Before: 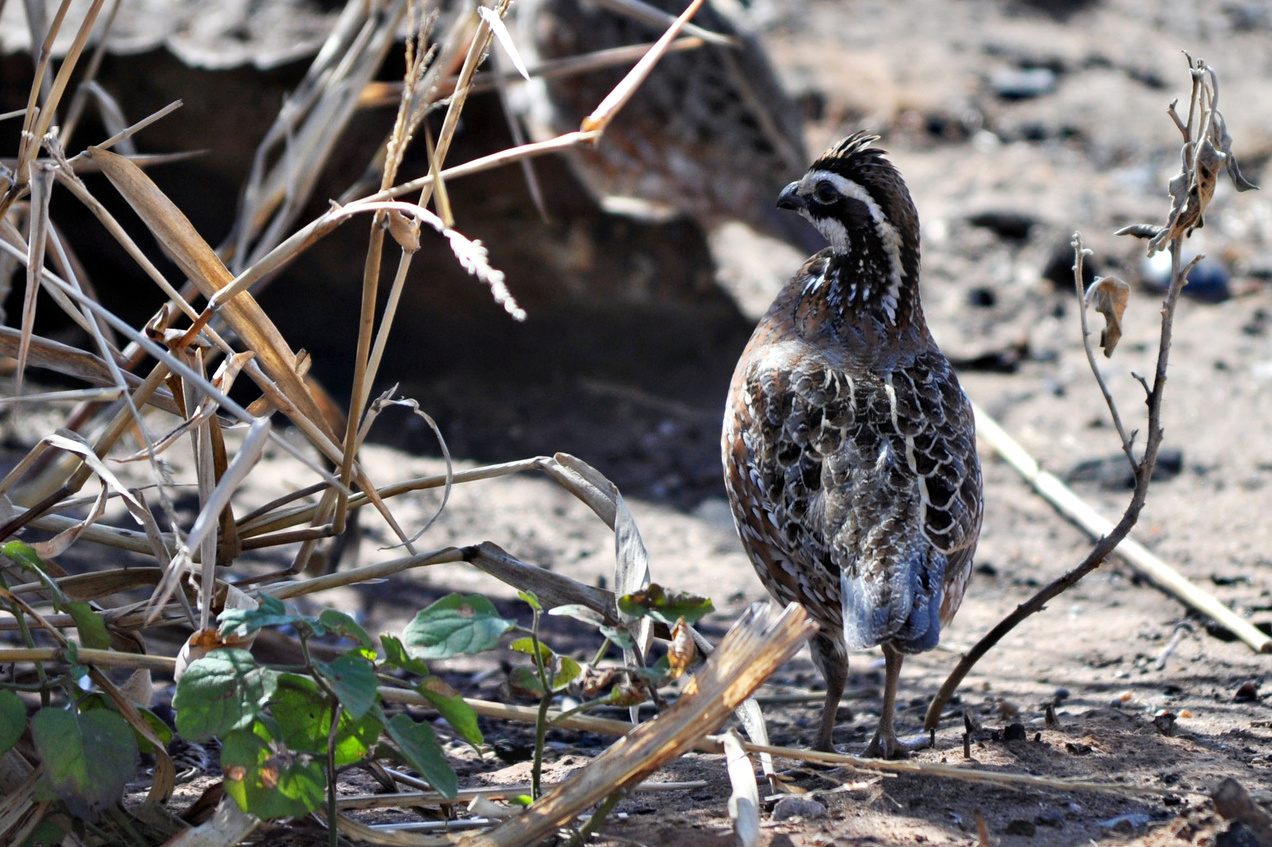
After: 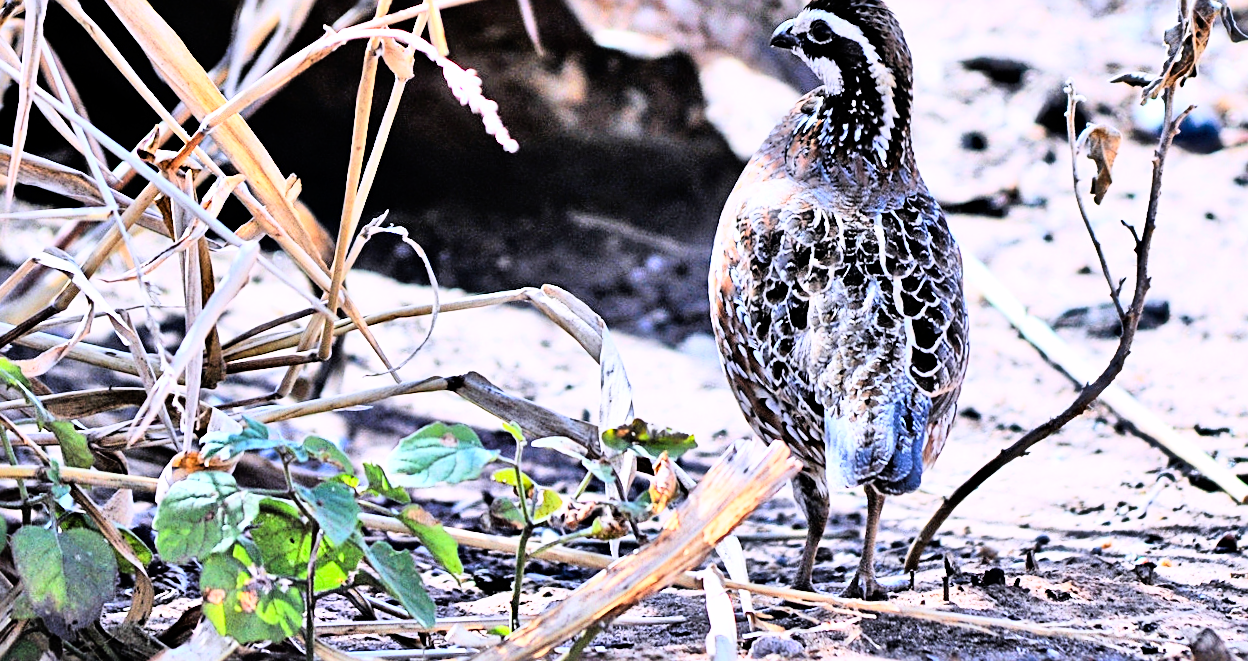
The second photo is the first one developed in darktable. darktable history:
crop and rotate: top 18.507%
base curve: curves: ch0 [(0, 0) (0.303, 0.277) (1, 1)]
rgb curve: curves: ch0 [(0, 0) (0.21, 0.15) (0.24, 0.21) (0.5, 0.75) (0.75, 0.96) (0.89, 0.99) (1, 1)]; ch1 [(0, 0.02) (0.21, 0.13) (0.25, 0.2) (0.5, 0.67) (0.75, 0.9) (0.89, 0.97) (1, 1)]; ch2 [(0, 0.02) (0.21, 0.13) (0.25, 0.2) (0.5, 0.67) (0.75, 0.9) (0.89, 0.97) (1, 1)], compensate middle gray true
sharpen: radius 2.531, amount 0.628
white balance: red 1.004, blue 1.096
shadows and highlights: soften with gaussian
tone equalizer: -7 EV 0.15 EV, -6 EV 0.6 EV, -5 EV 1.15 EV, -4 EV 1.33 EV, -3 EV 1.15 EV, -2 EV 0.6 EV, -1 EV 0.15 EV, mask exposure compensation -0.5 EV
rotate and perspective: rotation 1.57°, crop left 0.018, crop right 0.982, crop top 0.039, crop bottom 0.961
